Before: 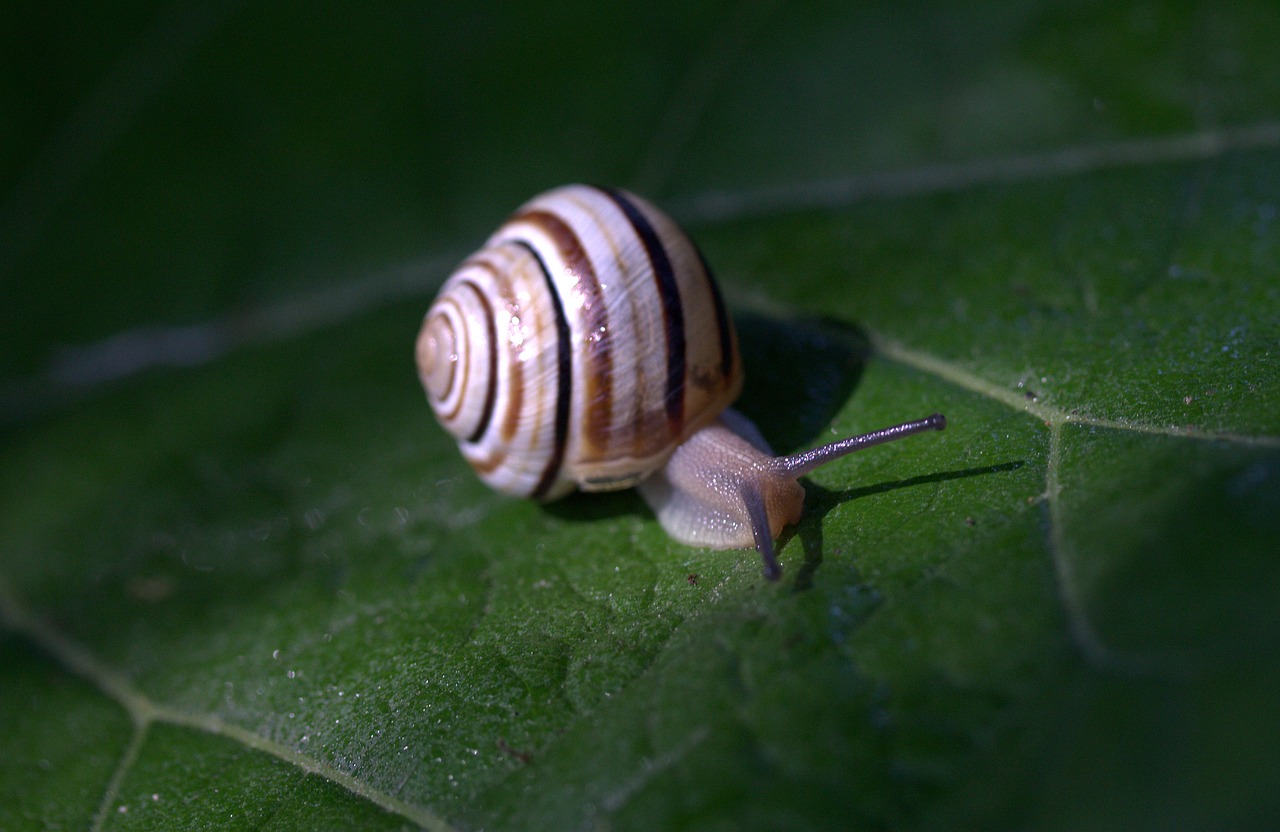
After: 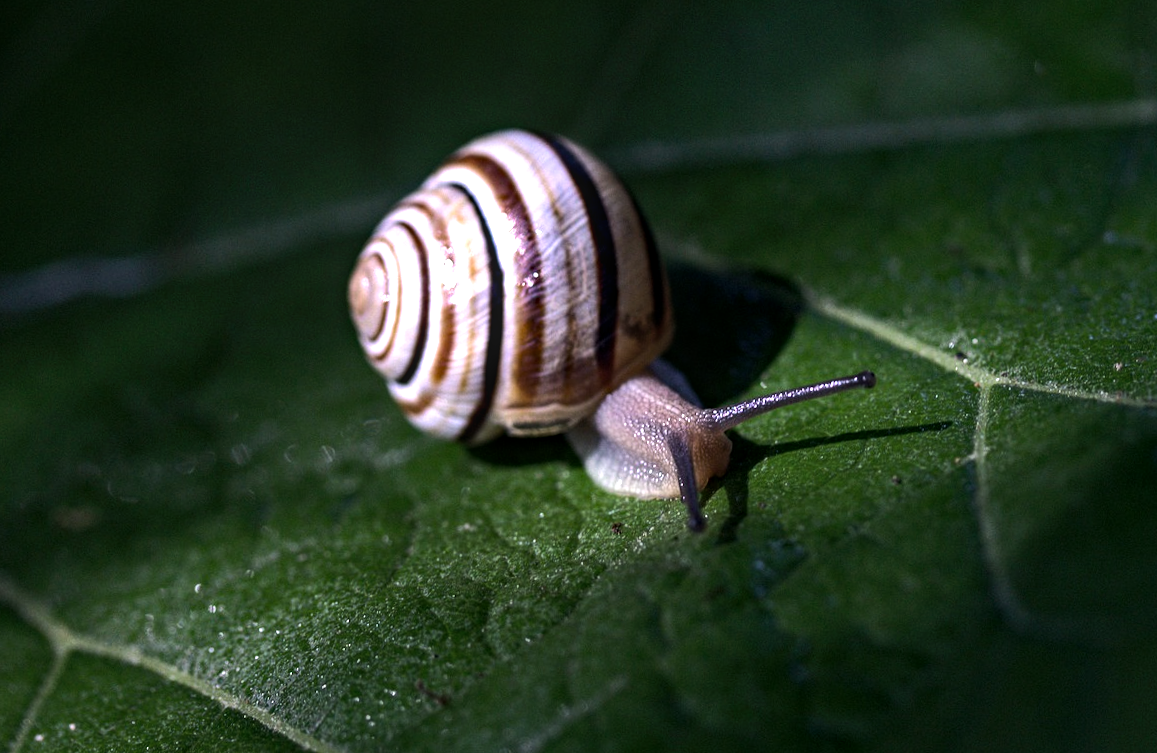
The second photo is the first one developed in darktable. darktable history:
crop and rotate: angle -2.03°, left 3.142%, top 4.029%, right 1.557%, bottom 0.534%
local contrast: on, module defaults
tone equalizer: -8 EV -1.12 EV, -7 EV -0.993 EV, -6 EV -0.833 EV, -5 EV -0.592 EV, -3 EV 0.605 EV, -2 EV 0.878 EV, -1 EV 1 EV, +0 EV 1.07 EV, edges refinement/feathering 500, mask exposure compensation -1.57 EV, preserve details no
haze removal: strength 0.252, distance 0.245, compatibility mode true, adaptive false
shadows and highlights: shadows 34.59, highlights -35.18, highlights color adjustment 0.015%, soften with gaussian
